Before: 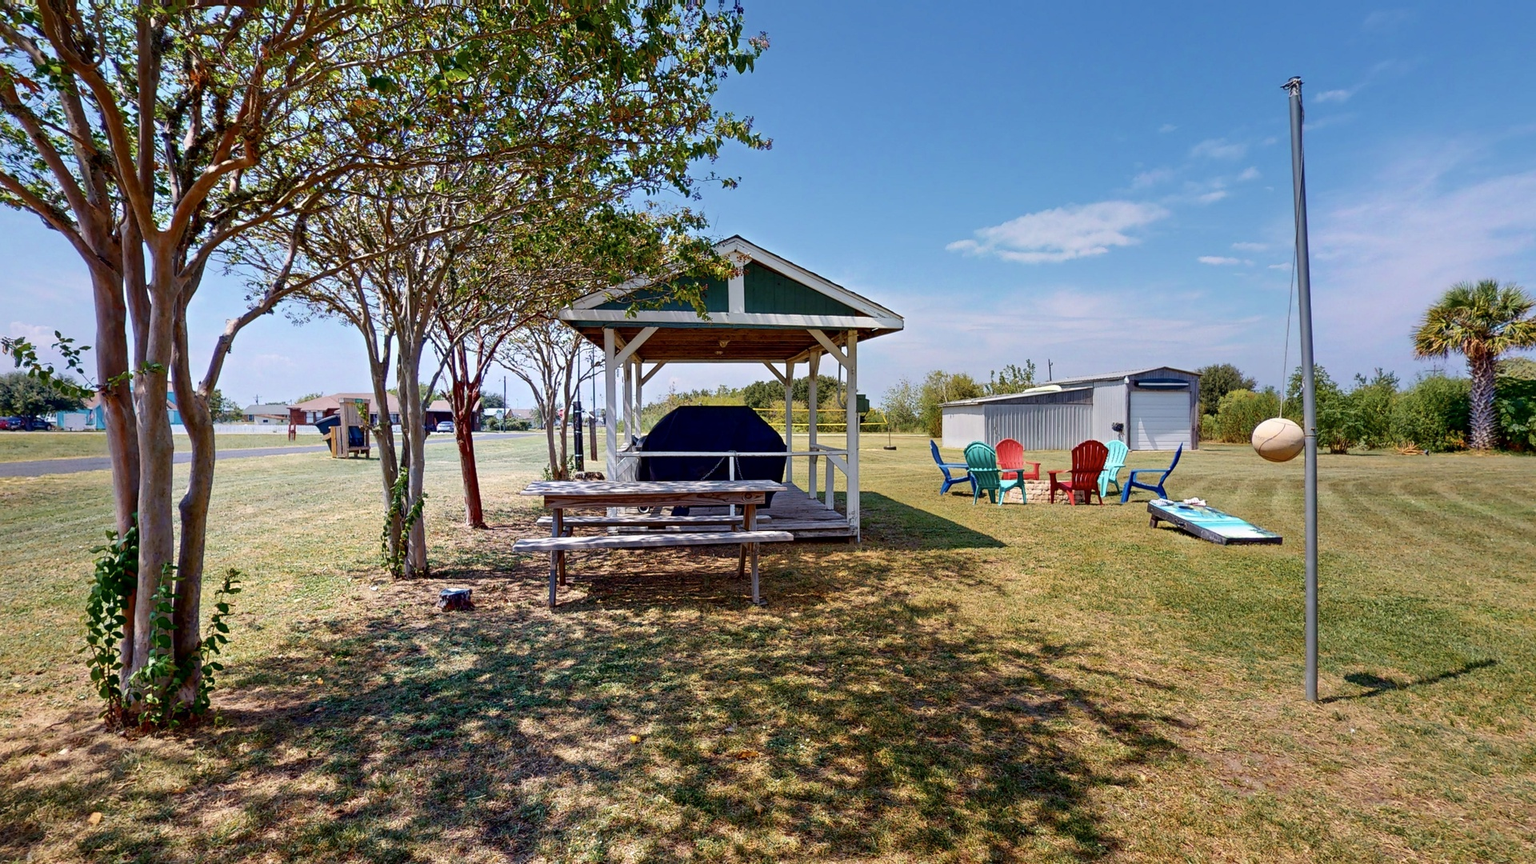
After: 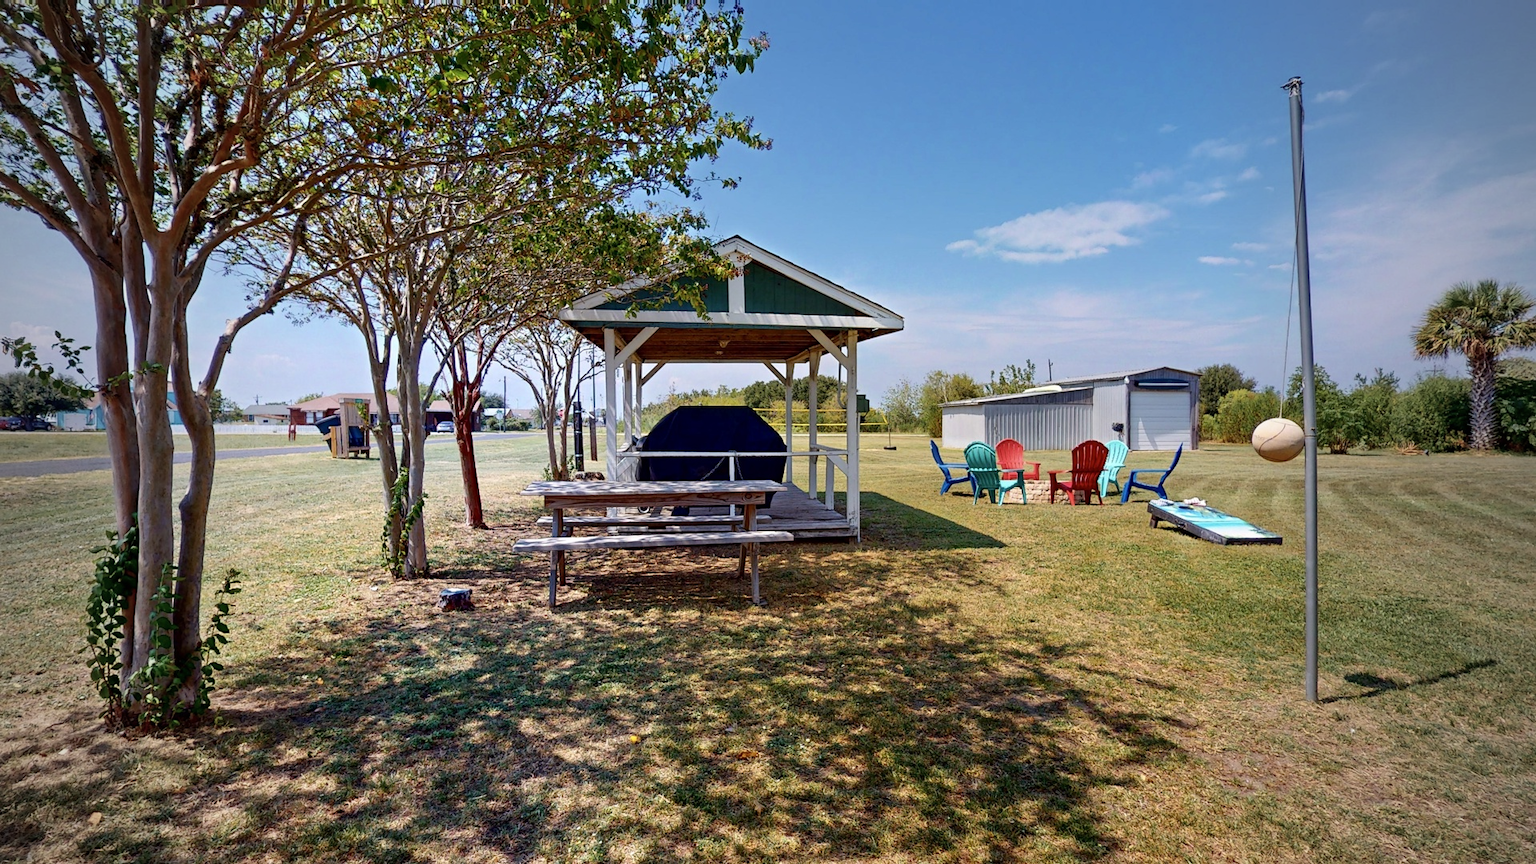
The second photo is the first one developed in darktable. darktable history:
vignetting: fall-off start 96.84%, fall-off radius 101.16%, width/height ratio 0.613, unbound false
